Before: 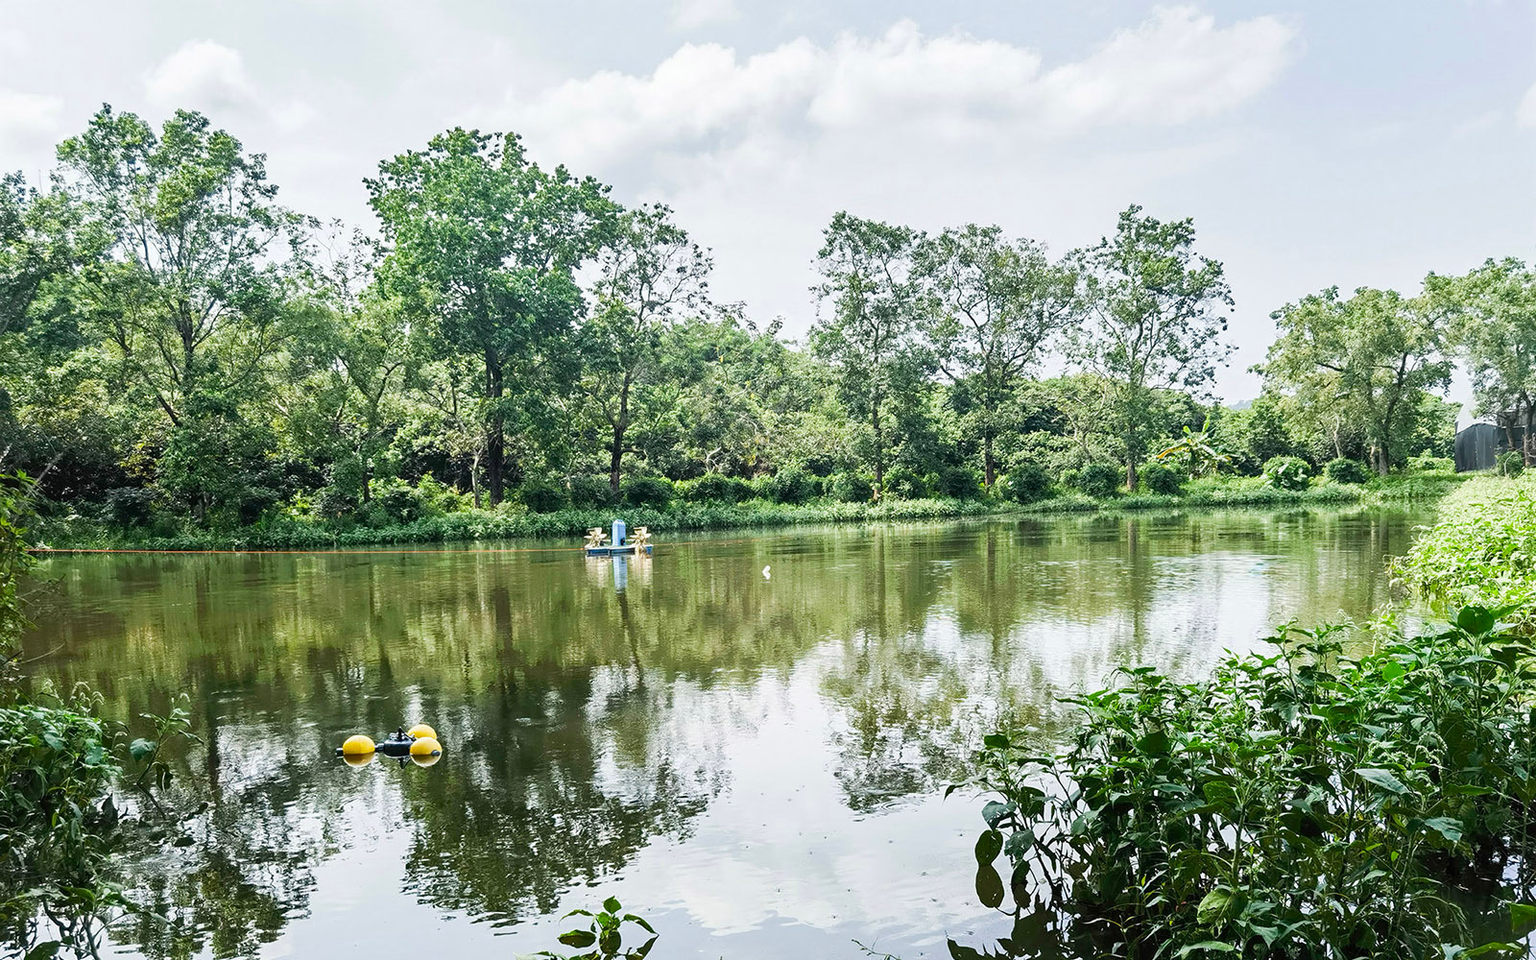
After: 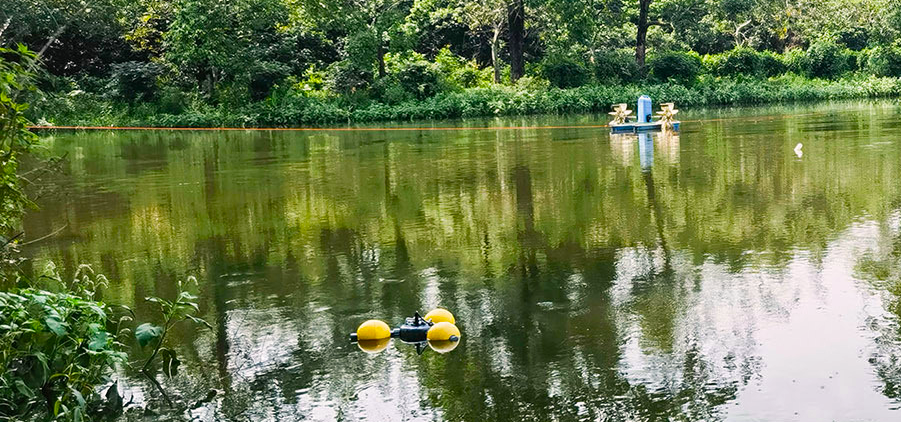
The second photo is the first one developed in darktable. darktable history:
shadows and highlights: shadows 47.11, highlights -42.97, soften with gaussian
color balance rgb: highlights gain › chroma 0.941%, highlights gain › hue 29.14°, perceptual saturation grading › global saturation 14.896%, global vibrance 20.169%
crop: top 44.608%, right 43.686%, bottom 13.134%
